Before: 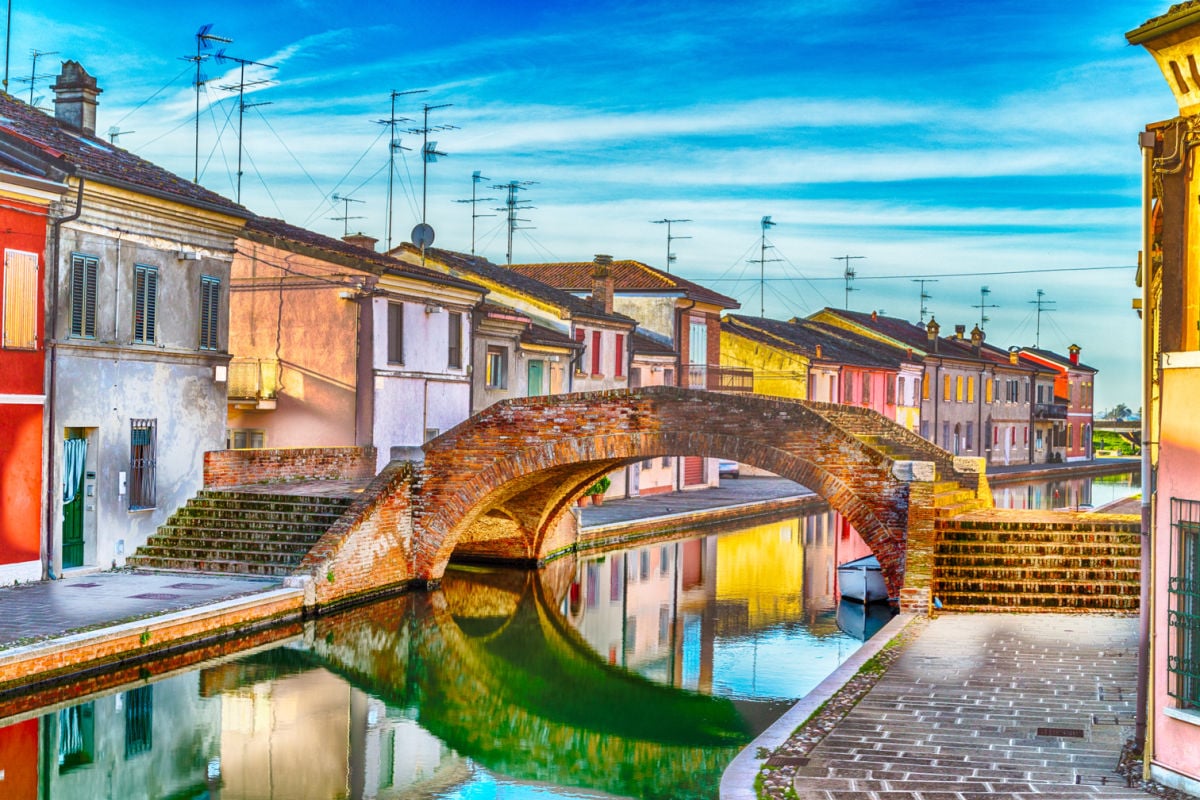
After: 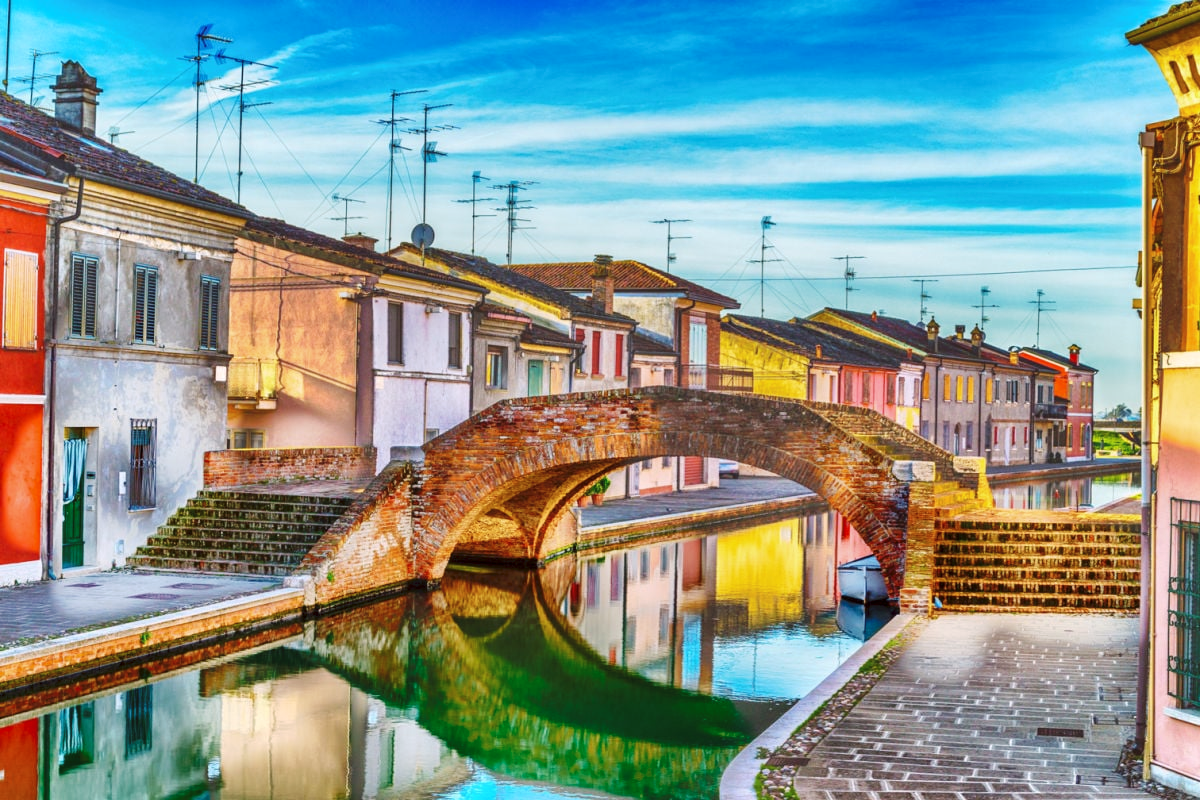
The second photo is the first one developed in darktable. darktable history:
tone curve: curves: ch0 [(0, 0) (0.003, 0.005) (0.011, 0.021) (0.025, 0.042) (0.044, 0.065) (0.069, 0.074) (0.1, 0.092) (0.136, 0.123) (0.177, 0.159) (0.224, 0.2) (0.277, 0.252) (0.335, 0.32) (0.399, 0.392) (0.468, 0.468) (0.543, 0.549) (0.623, 0.638) (0.709, 0.721) (0.801, 0.812) (0.898, 0.896) (1, 1)], preserve colors none
color look up table: target L [97.21, 92.31, 94.37, 88.45, 86.28, 72.46, 69.42, 61.18, 50.34, 38.97, 32.94, 200.19, 88.16, 82.99, 76.29, 66.58, 67.31, 59.9, 60.14, 47.83, 46.61, 46.14, 43.94, 34.7, 34.5, 30.17, 17.64, 83.46, 74.24, 68.69, 61.18, 59.61, 56.91, 55.38, 50.94, 47.07, 42.44, 41.63, 39.68, 30.72, 32.1, 24.43, 16.12, 5.982, 83.79, 75.65, 54.77, 47.82, 3.566], target a [-7.372, -36.21, -8.393, -73.01, -50.06, -62.02, -38.58, -10.75, -44.65, -26.19, -21.75, 0, -2.804, 4.733, 26, 37.84, 13.81, 65.65, 14.05, 68.79, 36.92, 45.09, 0.951, 33.69, 51.08, 4.382, 18.45, 7.823, 39.46, -2.734, 58.93, 78.63, 30.52, 81.22, 12.17, 16.98, 69.88, 33.32, 58.88, 10.24, 54.86, 36.11, 22.23, 29.44, -21.87, -32.37, -9.029, -11.33, -2.221], target b [20.84, 83.95, 60.73, 38.49, 2.506, 64.42, 24.25, 14.69, 42.96, 0.863, 23.85, 0, 84.72, 10.33, 30.66, 62.51, 43.74, 10.76, 55.57, 55.46, 18.83, 52.79, 44.47, 39.51, 29.22, 13.36, 27.14, -23.41, -7.863, -45.64, -36.71, -52.48, -26.45, -10.31, -76.17, -4.156, -82.06, -91.54, -8.916, -29.83, -54.21, -37.73, -44.04, -5.747, -7.808, -31.32, -13.41, -36.23, -0.151], num patches 49
